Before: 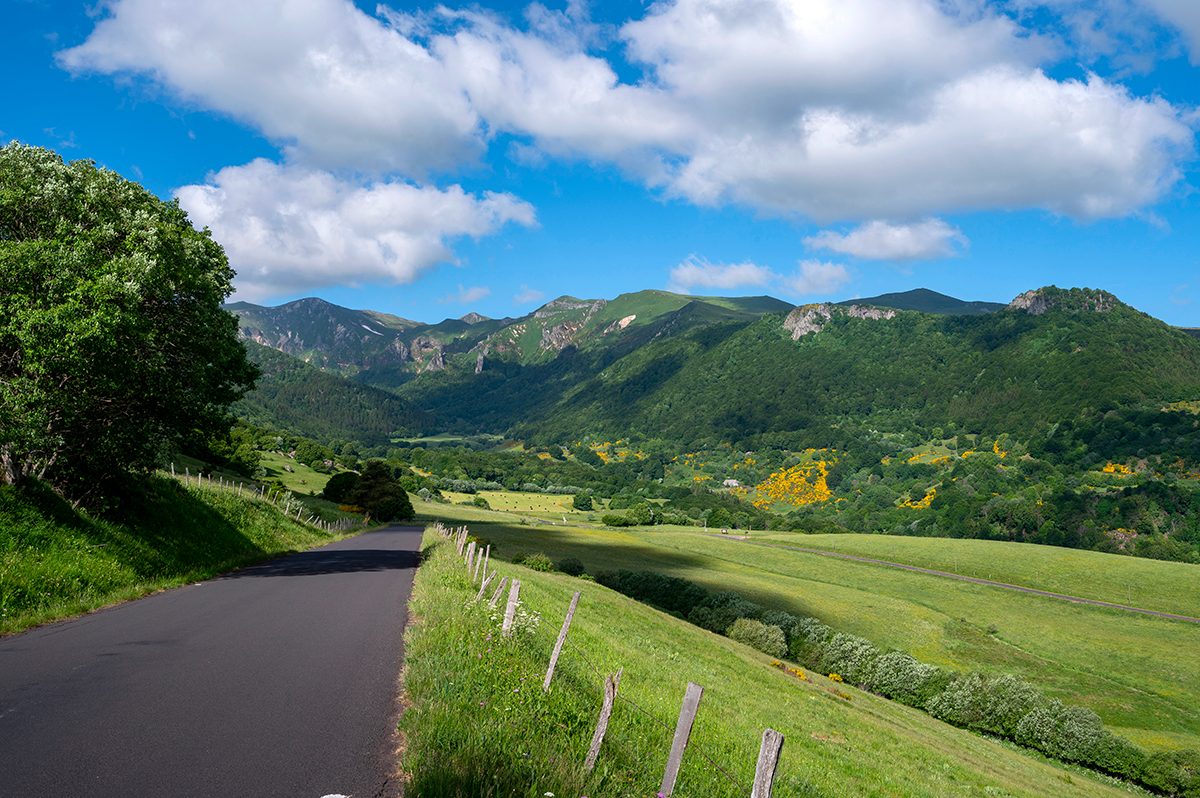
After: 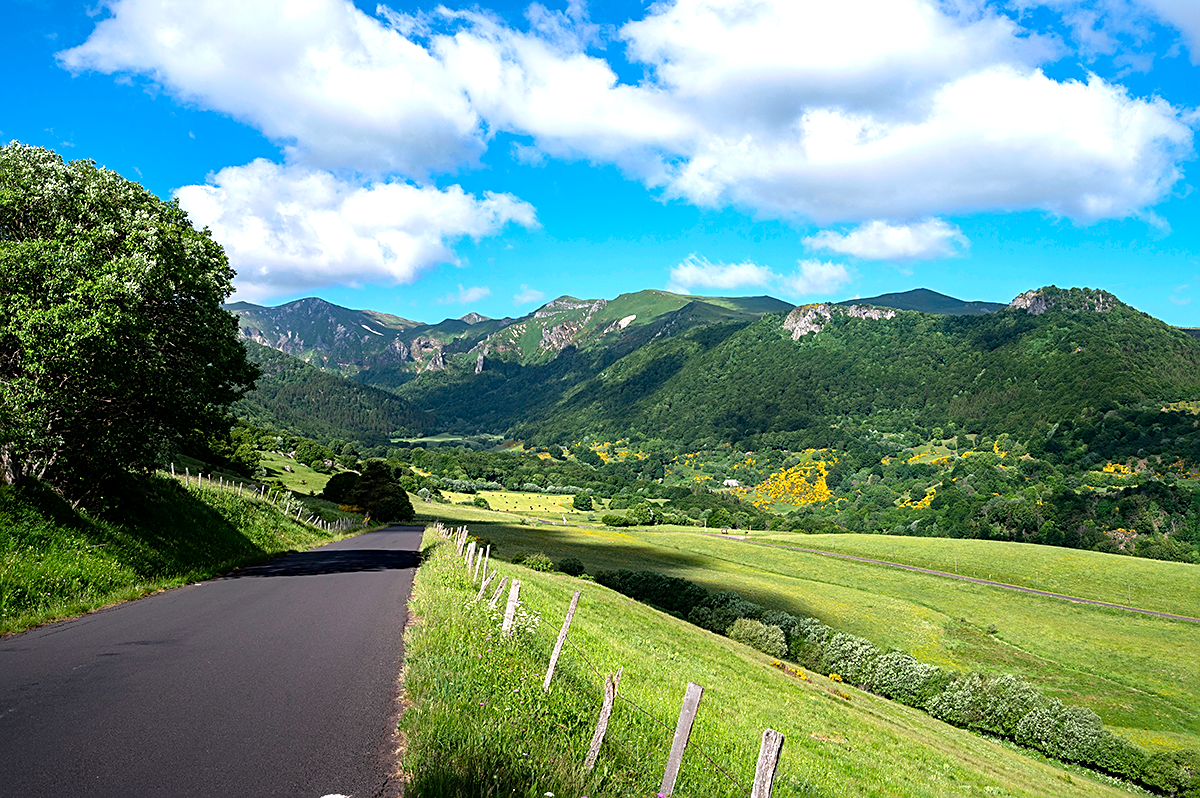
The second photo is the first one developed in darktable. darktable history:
tone equalizer: -8 EV -0.727 EV, -7 EV -0.712 EV, -6 EV -0.589 EV, -5 EV -0.383 EV, -3 EV 0.386 EV, -2 EV 0.6 EV, -1 EV 0.687 EV, +0 EV 0.754 EV
haze removal: compatibility mode true, adaptive false
sharpen: on, module defaults
